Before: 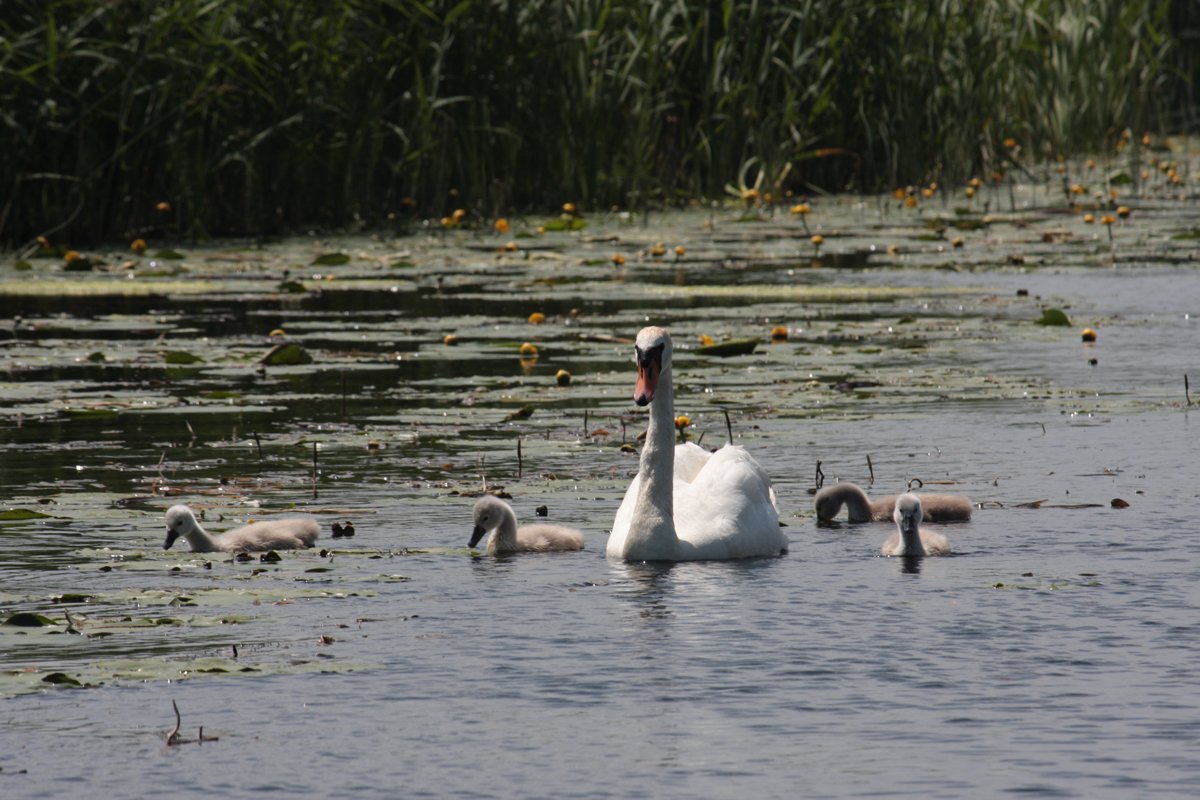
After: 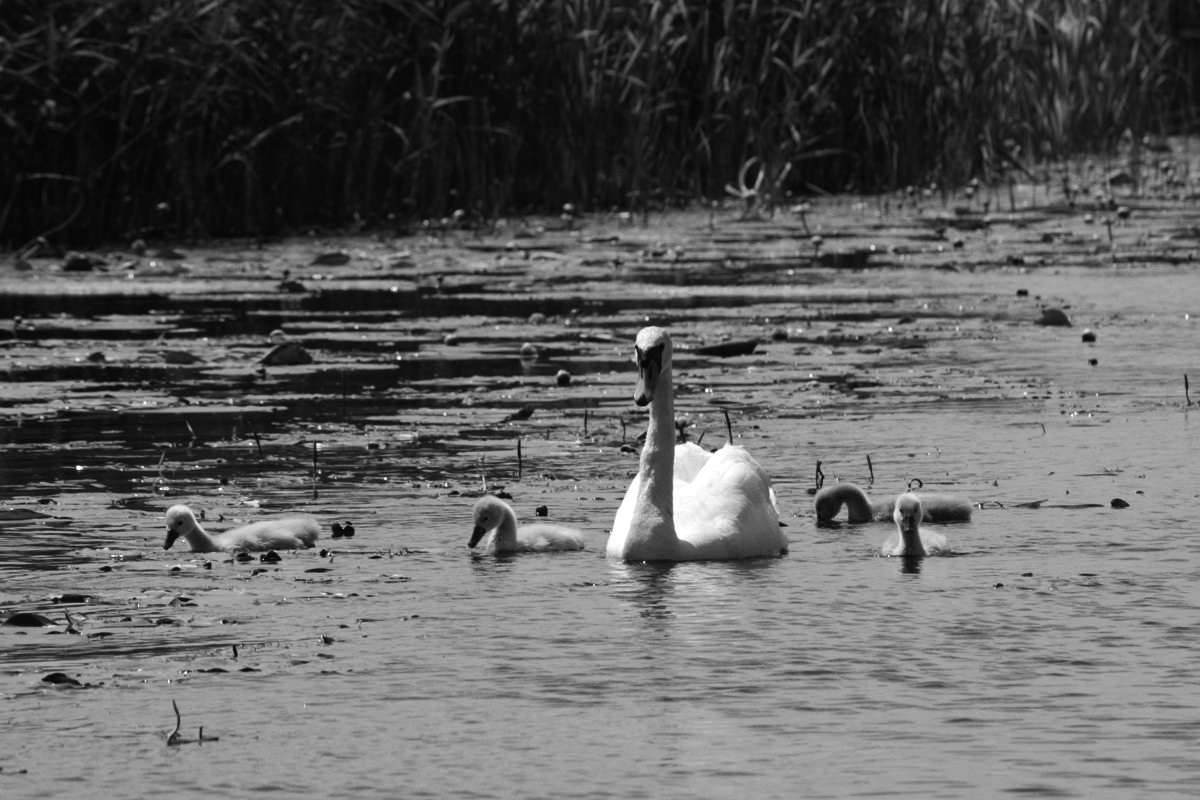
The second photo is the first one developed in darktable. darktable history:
color calibration: output gray [0.267, 0.423, 0.261, 0], illuminant same as pipeline (D50), adaptation XYZ, x 0.346, y 0.358, temperature 5022.19 K, gamut compression 2.98
tone equalizer: -8 EV -0.401 EV, -7 EV -0.382 EV, -6 EV -0.314 EV, -5 EV -0.188 EV, -3 EV 0.247 EV, -2 EV 0.341 EV, -1 EV 0.37 EV, +0 EV 0.435 EV, edges refinement/feathering 500, mask exposure compensation -1.57 EV, preserve details no
